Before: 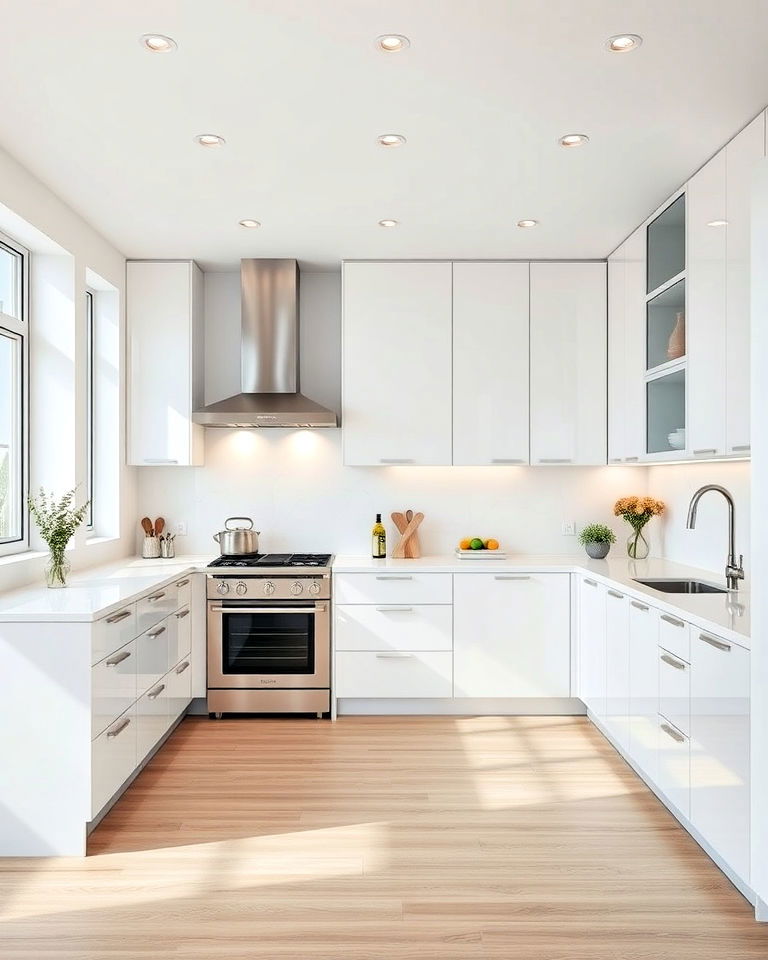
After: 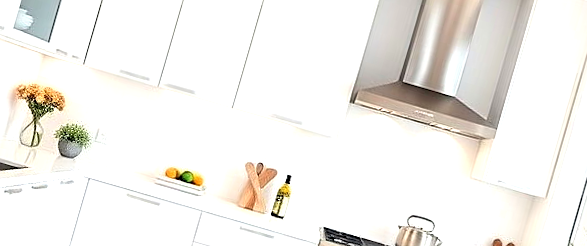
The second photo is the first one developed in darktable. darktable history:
exposure: exposure 0.6 EV, compensate highlight preservation false
sharpen: on, module defaults
crop and rotate: angle 16.12°, top 30.835%, bottom 35.653%
